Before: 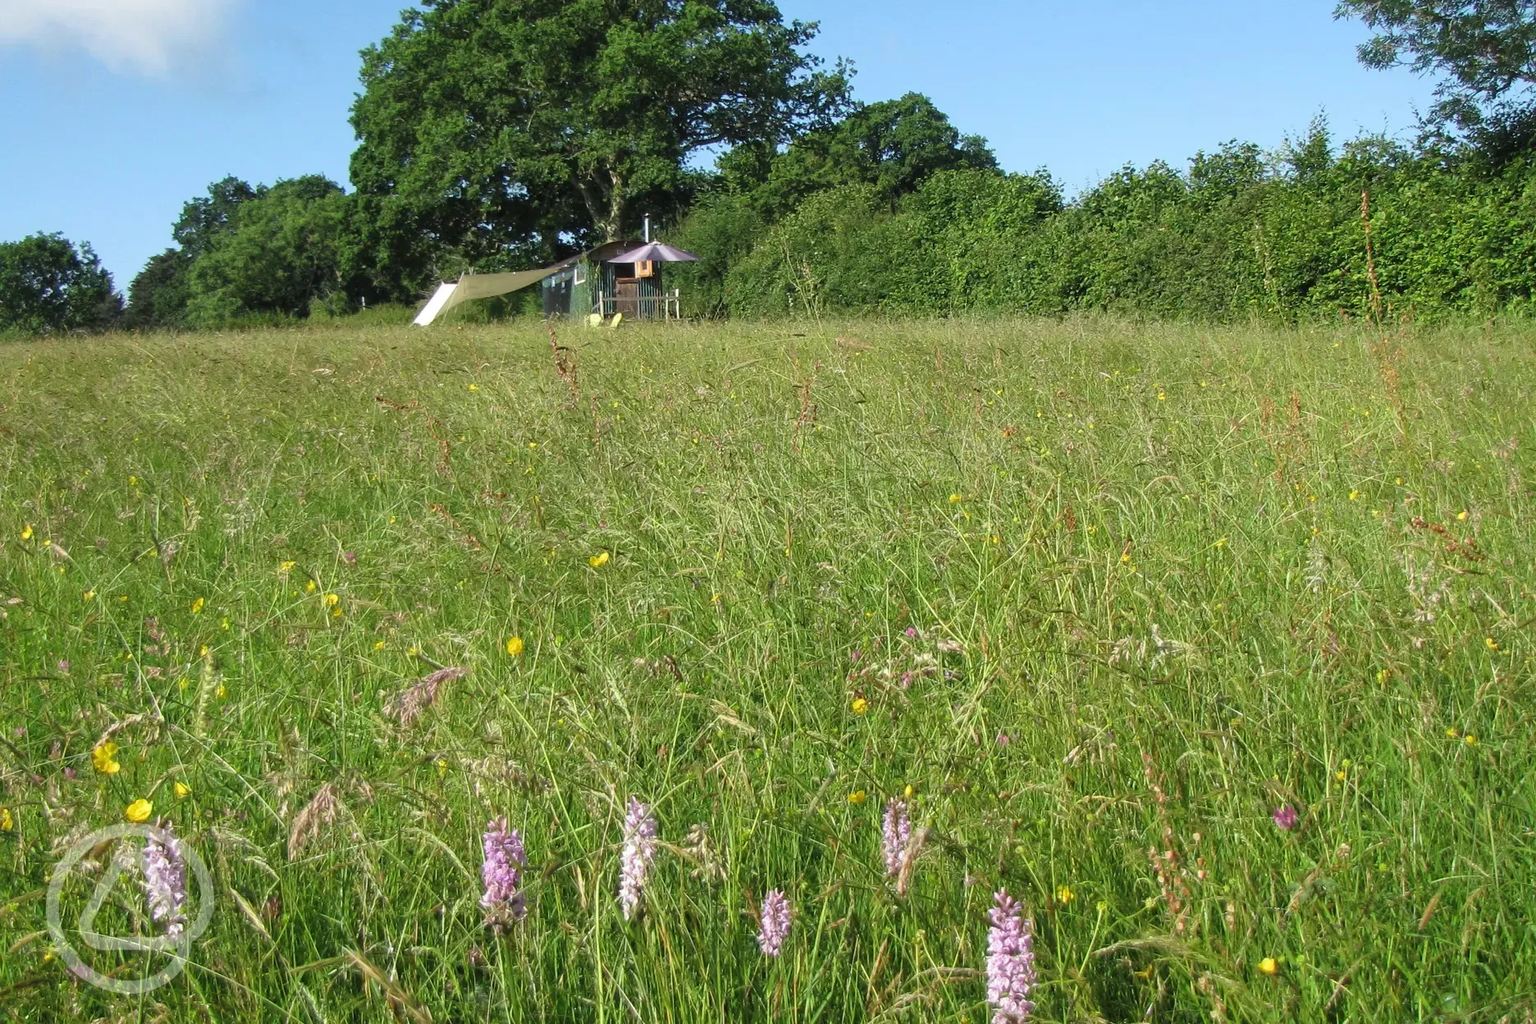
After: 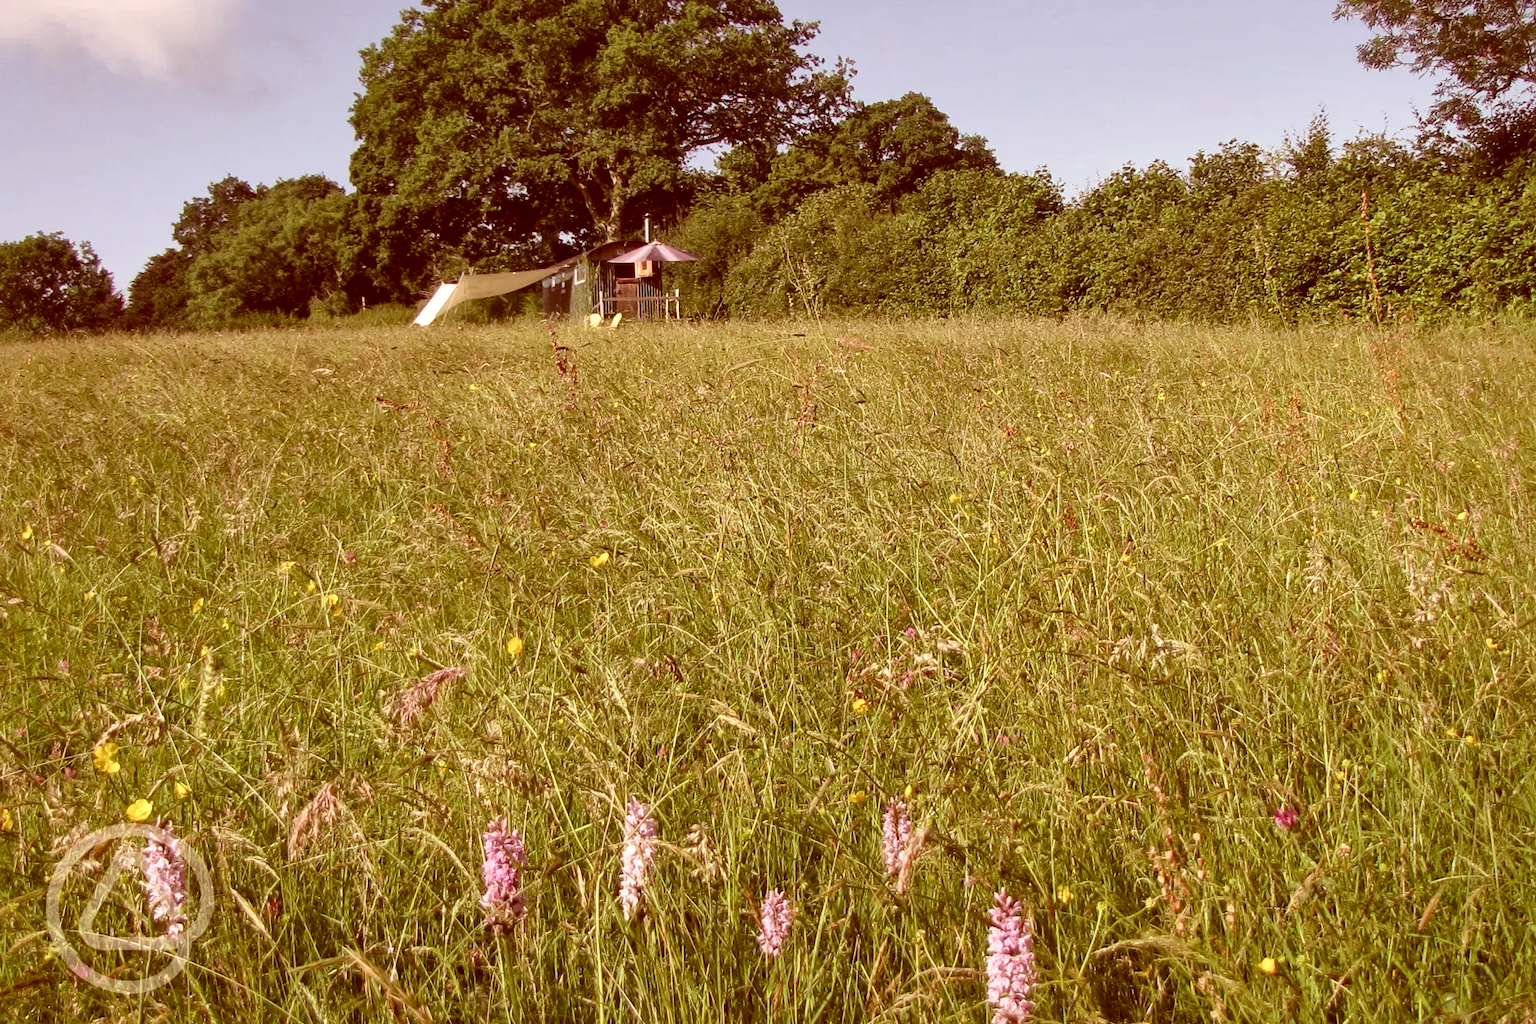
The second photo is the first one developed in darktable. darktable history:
color correction: highlights a* 9.49, highlights b* 8.68, shadows a* 39.87, shadows b* 39.28, saturation 0.814
local contrast: mode bilateral grid, contrast 20, coarseness 51, detail 148%, midtone range 0.2
